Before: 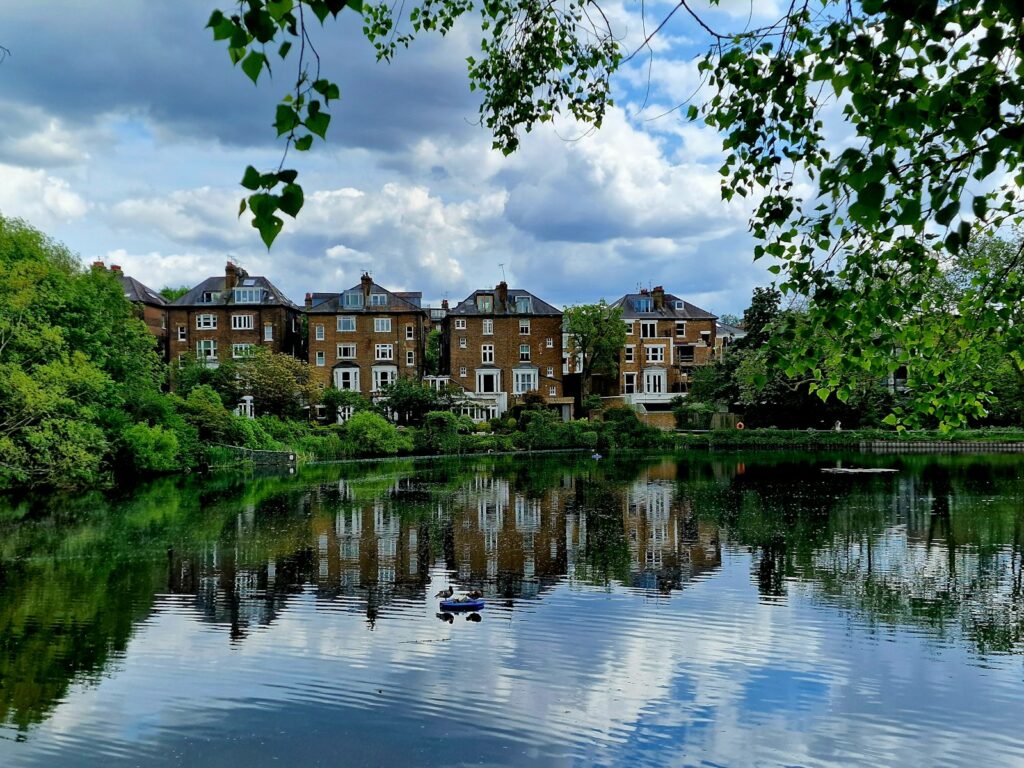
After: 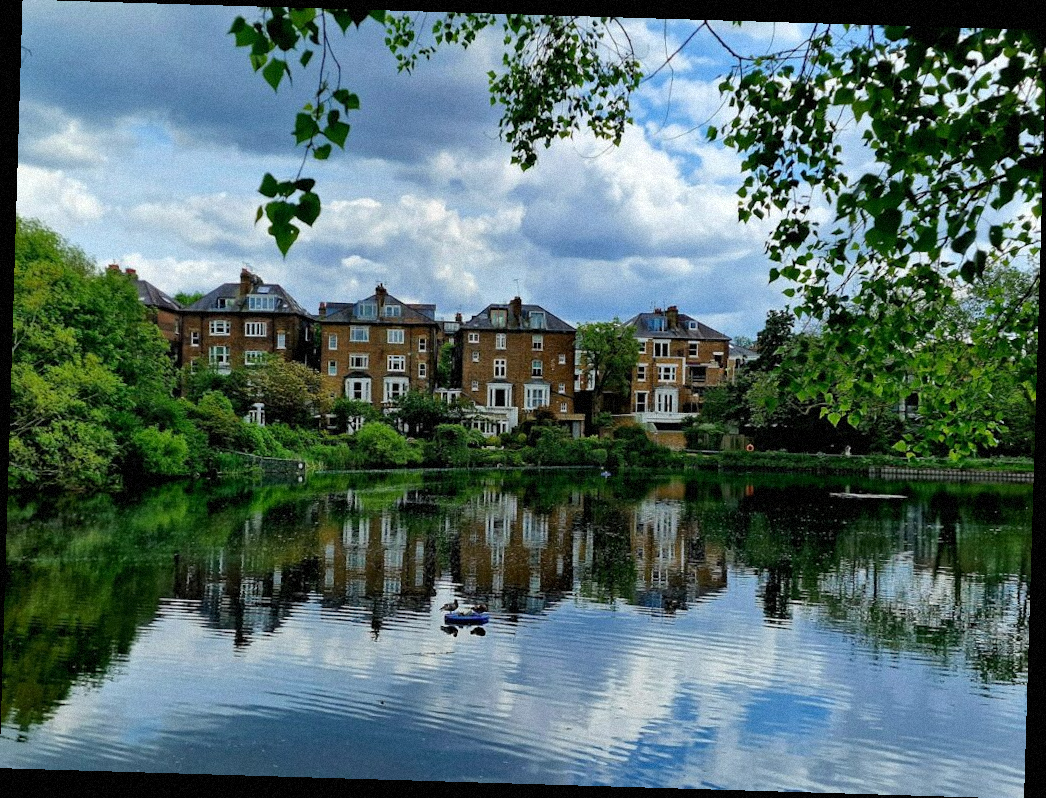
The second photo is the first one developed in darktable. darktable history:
rotate and perspective: rotation 1.72°, automatic cropping off
grain: mid-tones bias 0%
